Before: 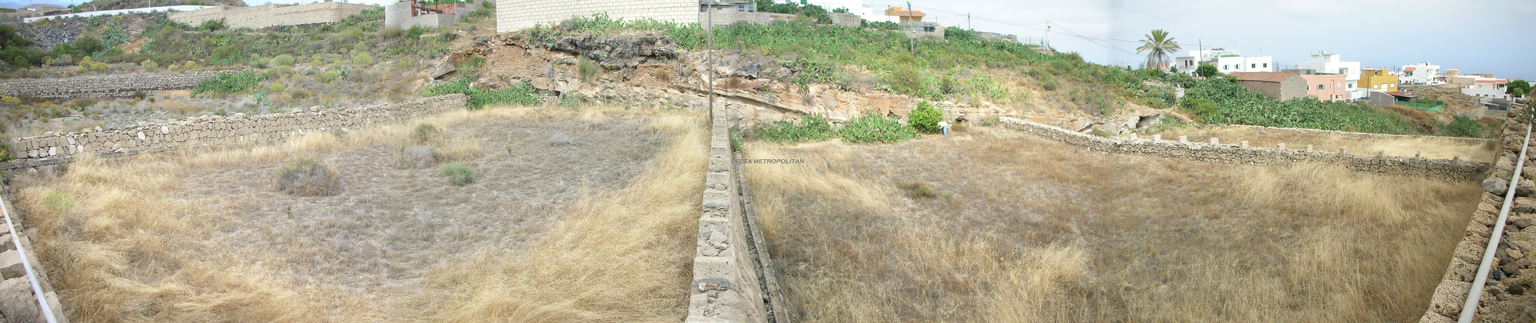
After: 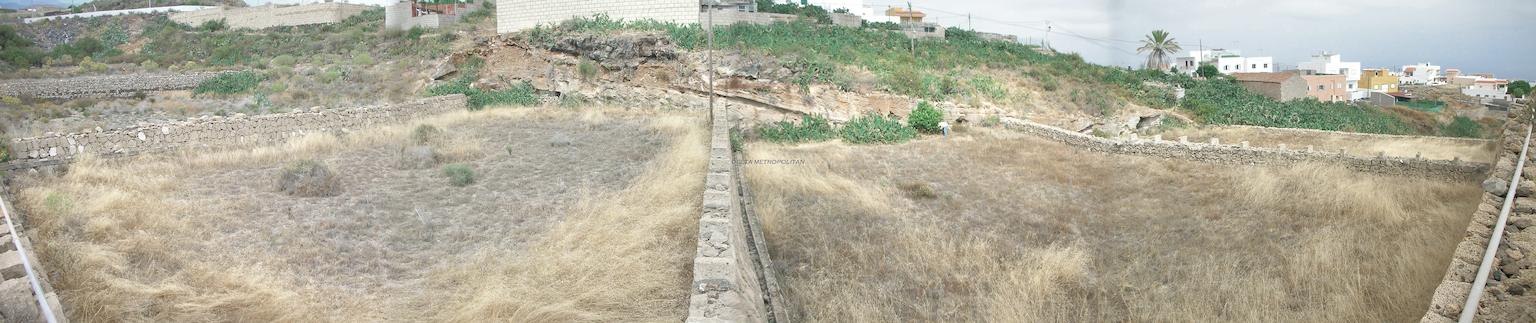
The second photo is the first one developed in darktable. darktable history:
sharpen: on, module defaults
tone equalizer: -7 EV 0.14 EV, -6 EV 0.6 EV, -5 EV 1.13 EV, -4 EV 1.29 EV, -3 EV 1.17 EV, -2 EV 0.6 EV, -1 EV 0.148 EV
color zones: curves: ch0 [(0, 0.5) (0.125, 0.4) (0.25, 0.5) (0.375, 0.4) (0.5, 0.4) (0.625, 0.35) (0.75, 0.35) (0.875, 0.5)]; ch1 [(0, 0.35) (0.125, 0.45) (0.25, 0.35) (0.375, 0.35) (0.5, 0.35) (0.625, 0.35) (0.75, 0.45) (0.875, 0.35)]; ch2 [(0, 0.6) (0.125, 0.5) (0.25, 0.5) (0.375, 0.6) (0.5, 0.6) (0.625, 0.5) (0.75, 0.5) (0.875, 0.5)]
